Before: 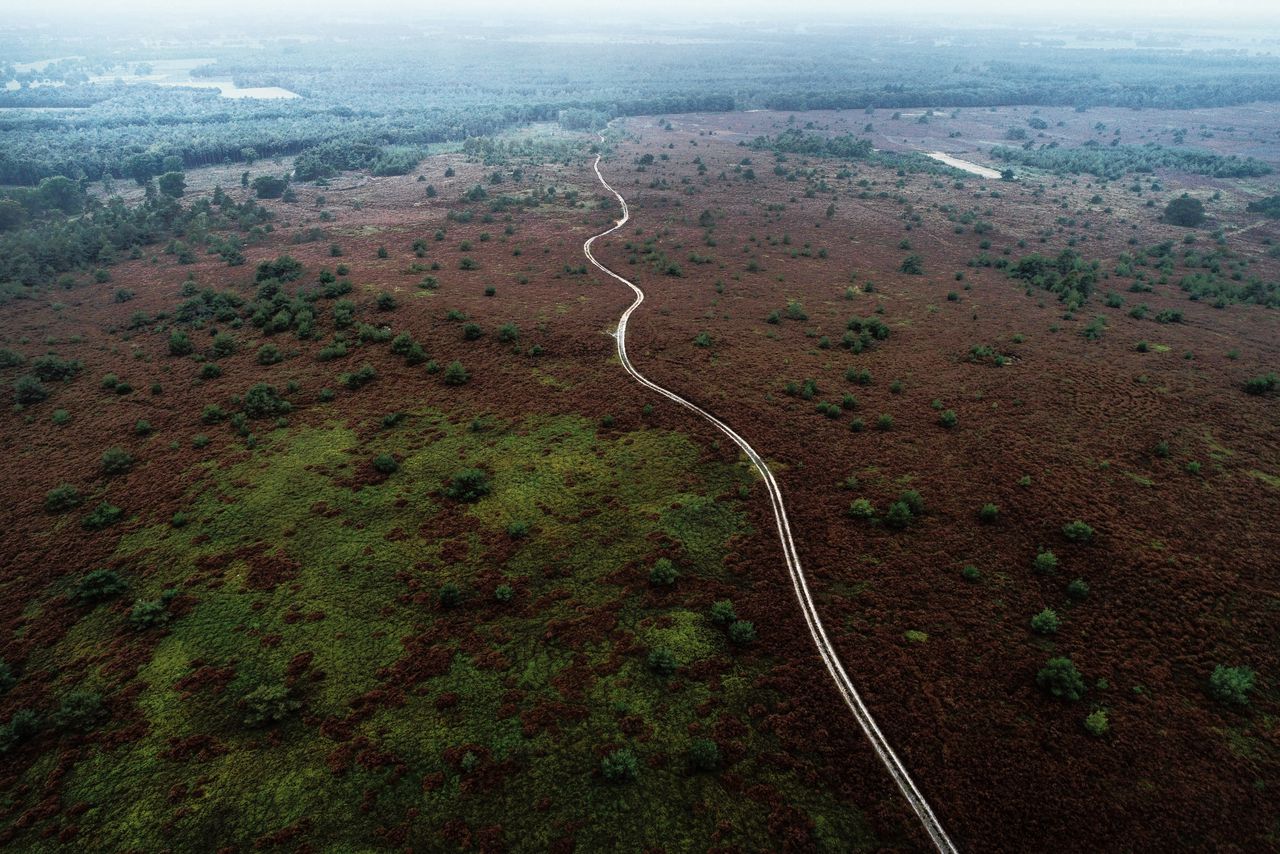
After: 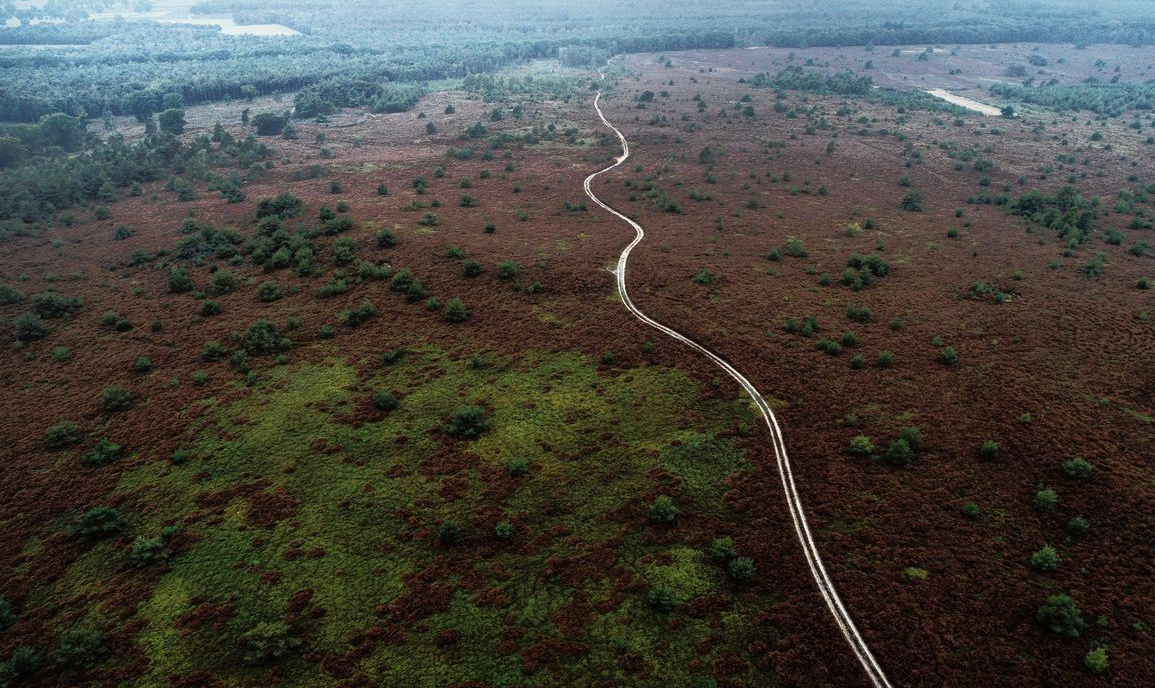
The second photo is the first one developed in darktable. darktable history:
crop: top 7.392%, right 9.702%, bottom 12.024%
